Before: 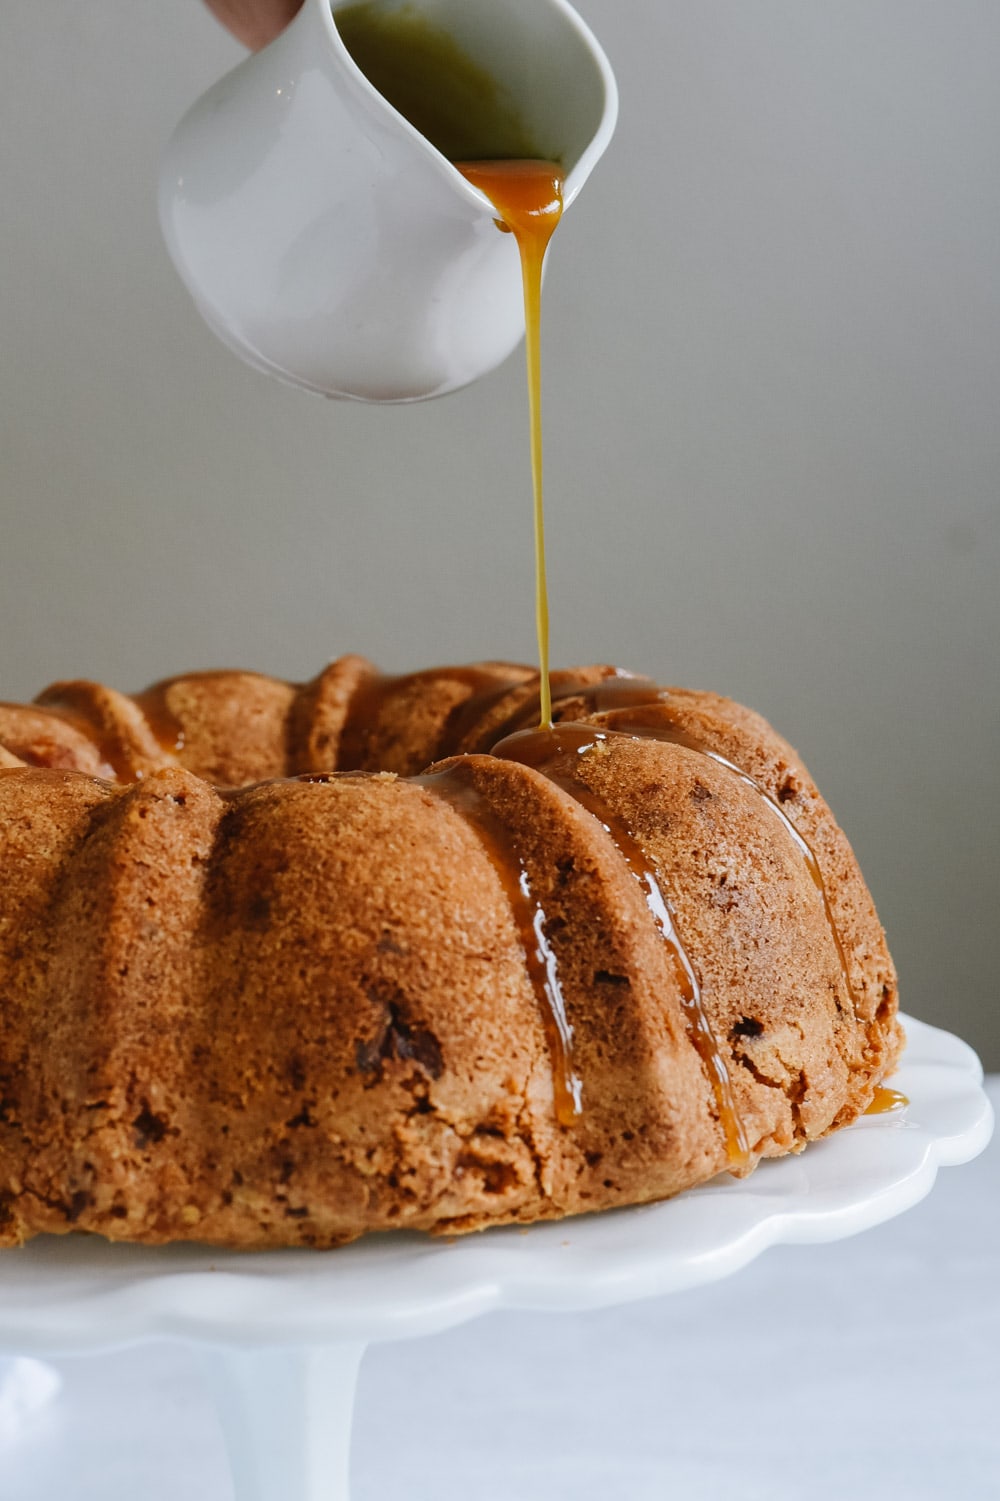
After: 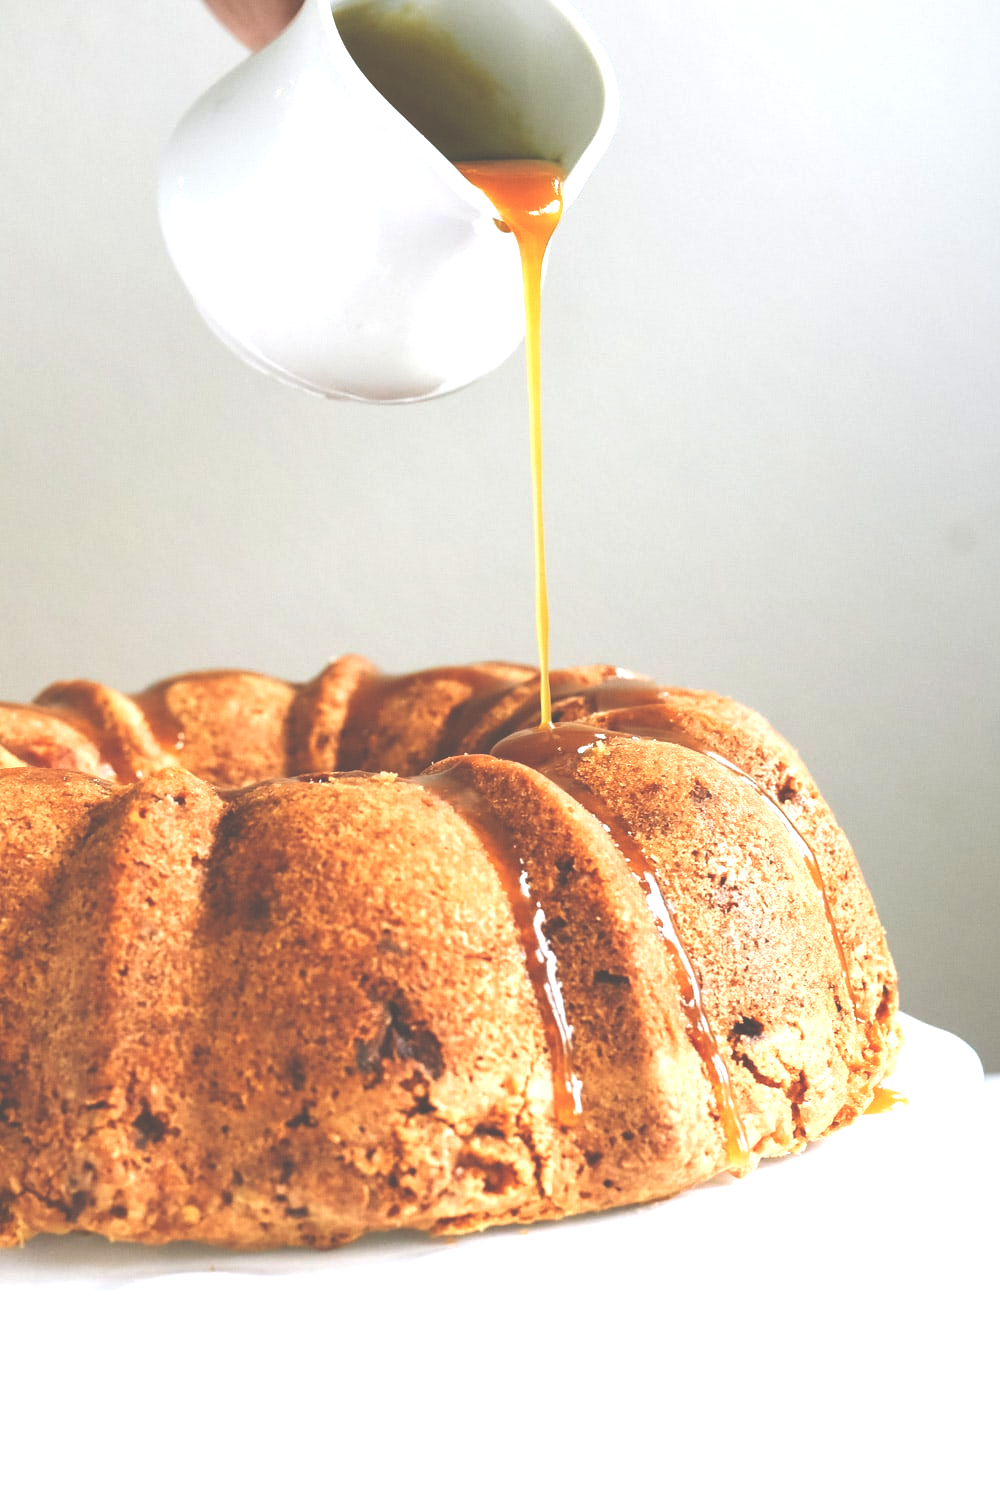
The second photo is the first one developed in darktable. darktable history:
exposure: black level correction -0.023, exposure 1.395 EV, compensate exposure bias true, compensate highlight preservation false
